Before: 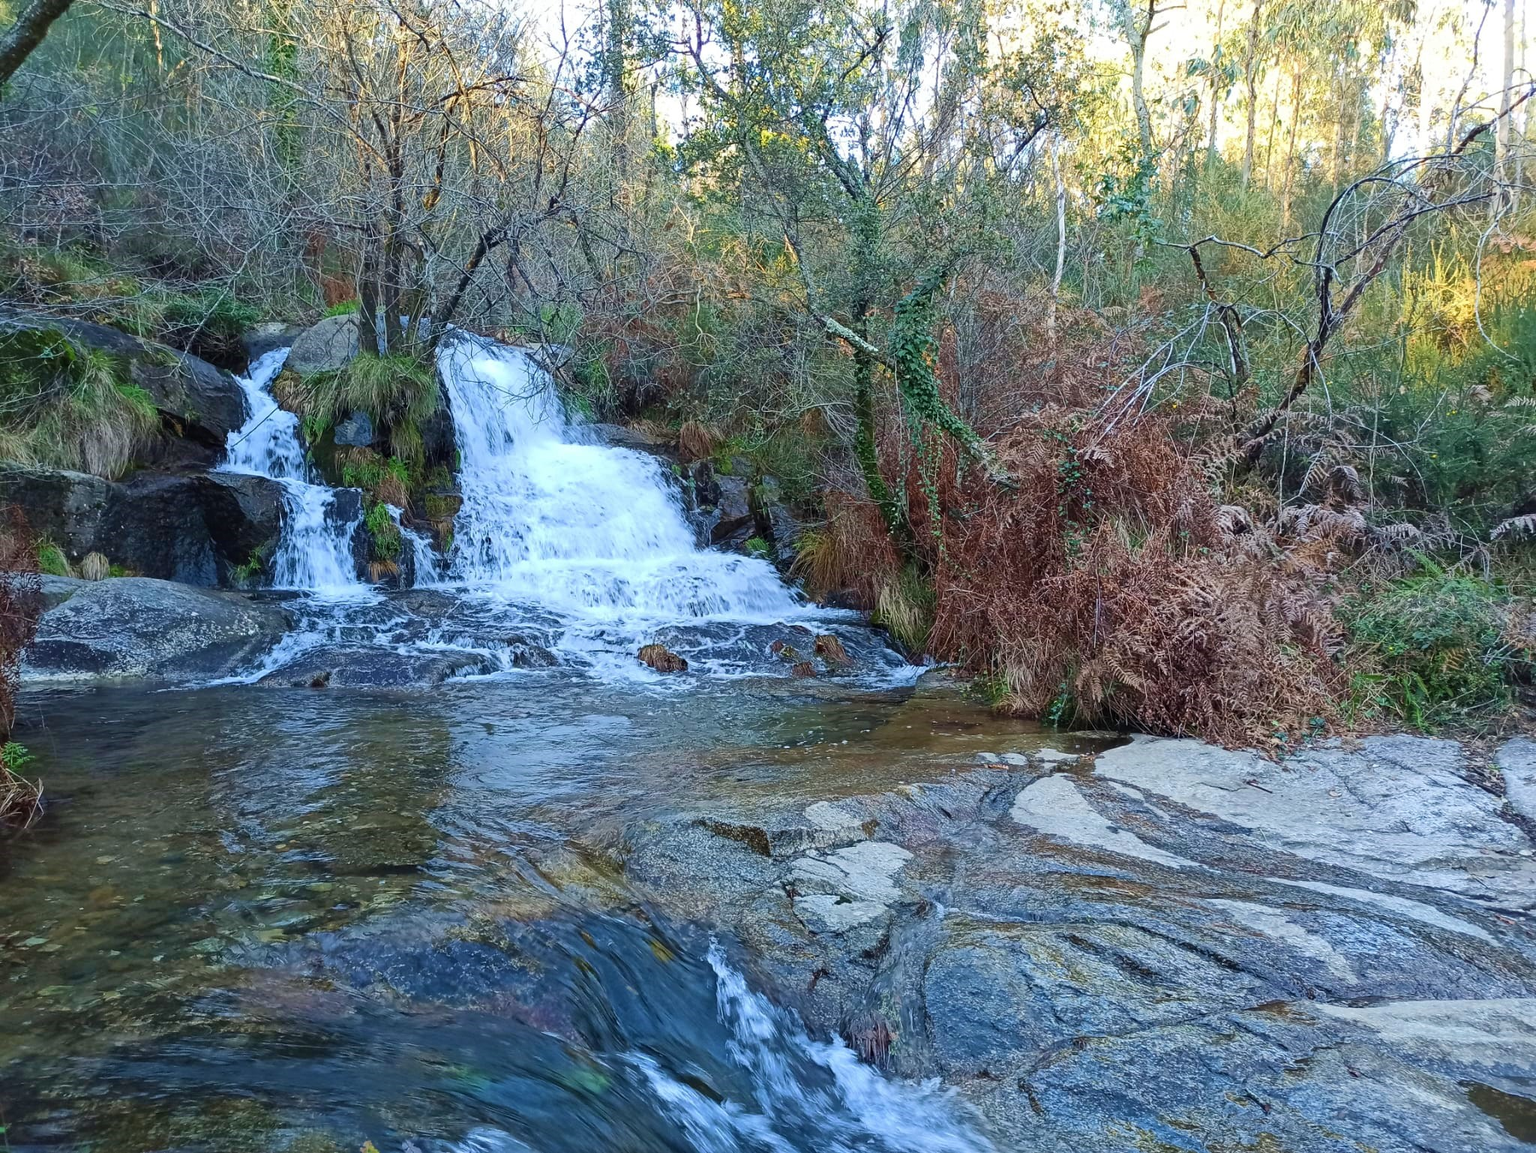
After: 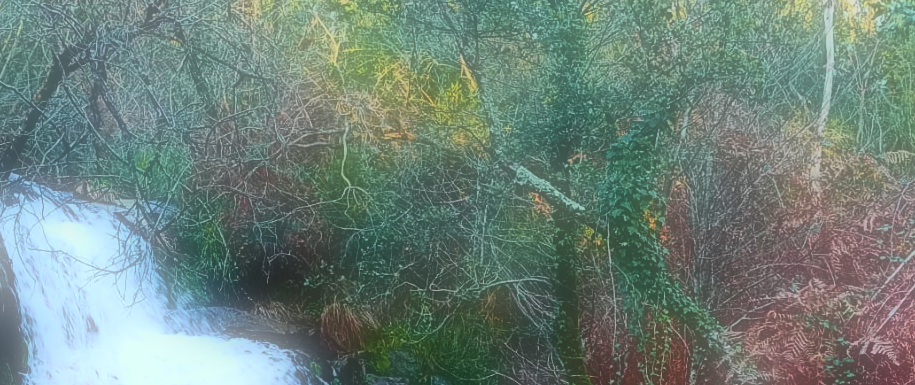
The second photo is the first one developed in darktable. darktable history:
tone curve: curves: ch0 [(0, 0.012) (0.144, 0.137) (0.326, 0.386) (0.489, 0.573) (0.656, 0.763) (0.849, 0.902) (1, 0.974)]; ch1 [(0, 0) (0.366, 0.367) (0.475, 0.453) (0.494, 0.493) (0.504, 0.497) (0.544, 0.579) (0.562, 0.619) (0.622, 0.694) (1, 1)]; ch2 [(0, 0) (0.333, 0.346) (0.375, 0.375) (0.424, 0.43) (0.476, 0.492) (0.502, 0.503) (0.533, 0.541) (0.572, 0.615) (0.605, 0.656) (0.641, 0.709) (1, 1)], color space Lab, independent channels, preserve colors none
soften: on, module defaults
crop: left 28.64%, top 16.832%, right 26.637%, bottom 58.055%
contrast brightness saturation: contrast 0.12, brightness -0.12, saturation 0.2
